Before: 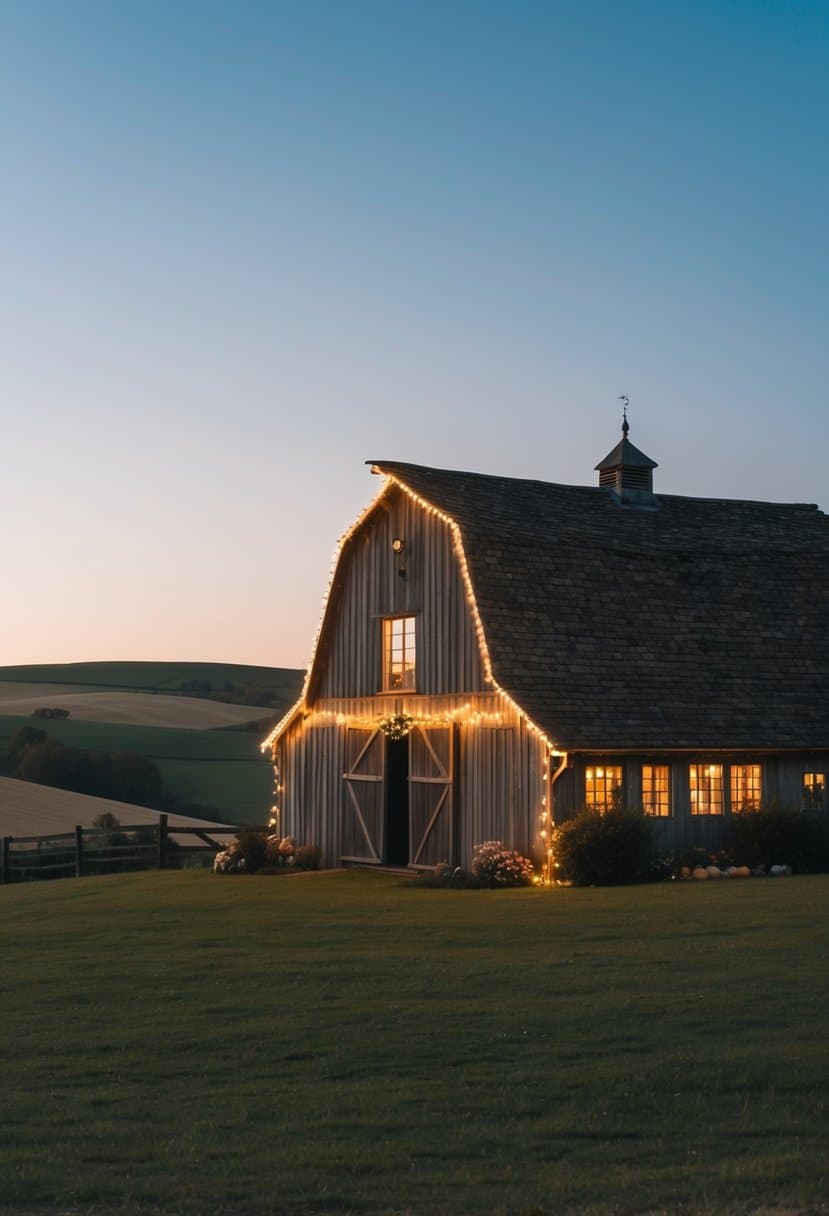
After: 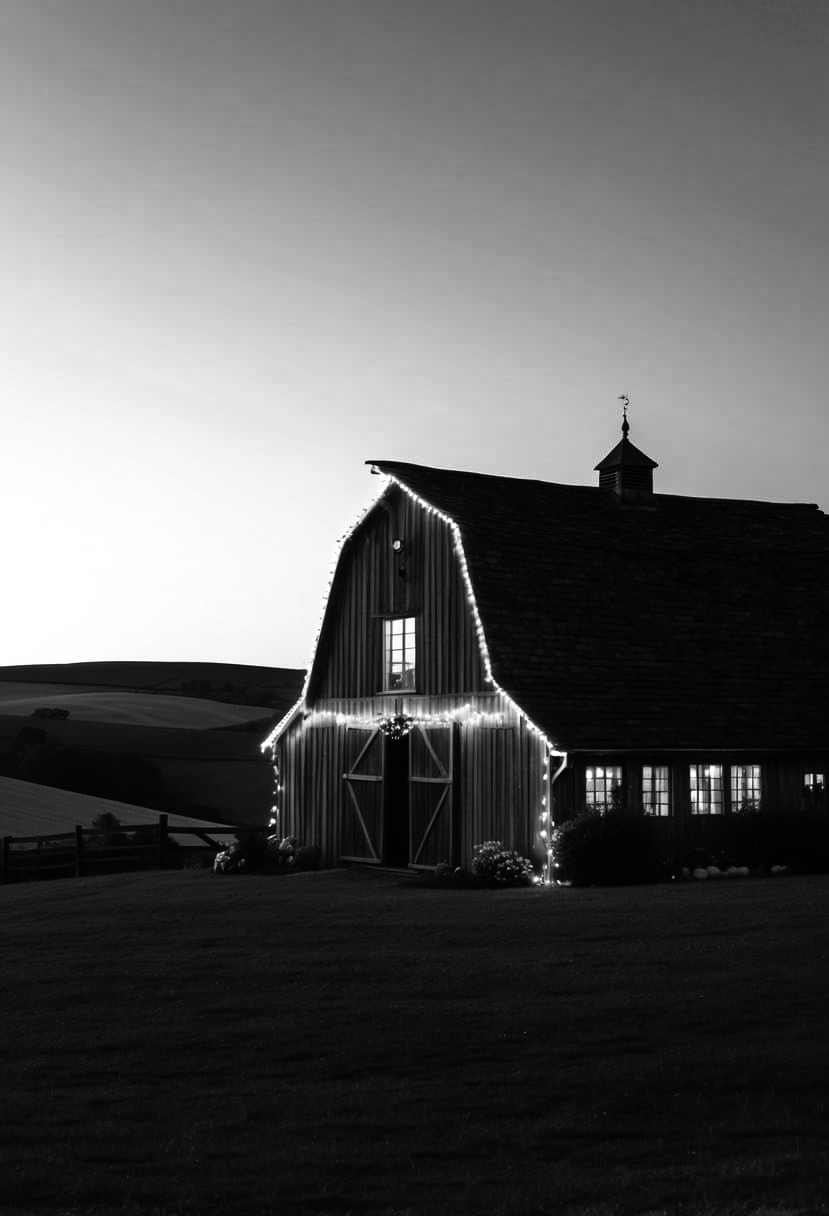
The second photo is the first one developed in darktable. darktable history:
monochrome: on, module defaults
tone curve: curves: ch0 [(0, 0) (0.003, 0.001) (0.011, 0.002) (0.025, 0.002) (0.044, 0.006) (0.069, 0.01) (0.1, 0.017) (0.136, 0.023) (0.177, 0.038) (0.224, 0.066) (0.277, 0.118) (0.335, 0.185) (0.399, 0.264) (0.468, 0.365) (0.543, 0.475) (0.623, 0.606) (0.709, 0.759) (0.801, 0.923) (0.898, 0.999) (1, 1)], preserve colors none
